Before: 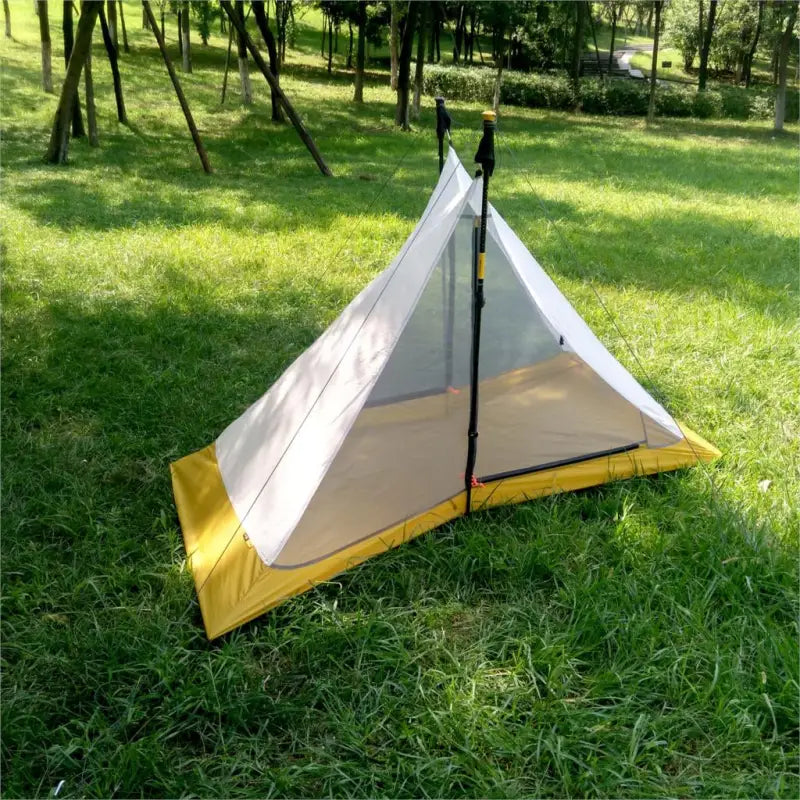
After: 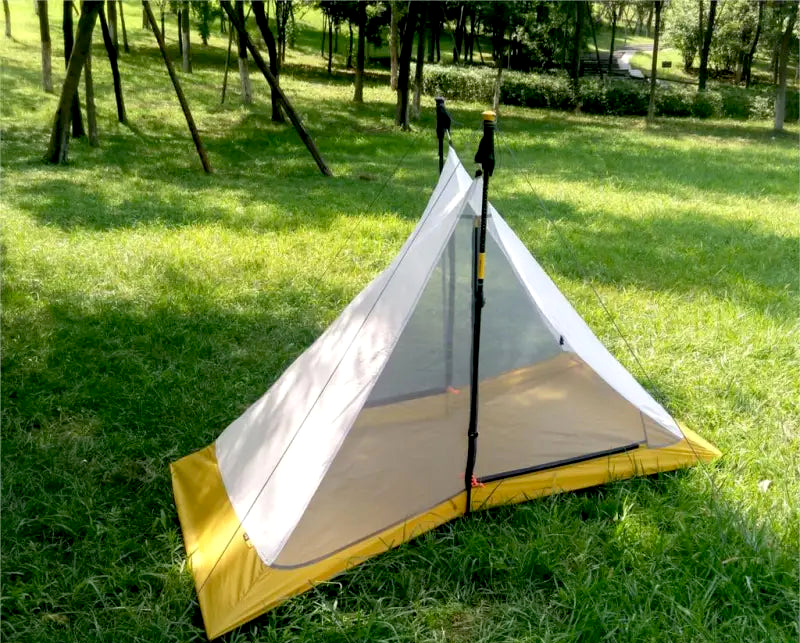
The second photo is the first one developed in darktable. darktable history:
exposure: black level correction 0.007, exposure 0.101 EV, compensate highlight preservation false
crop: bottom 19.601%
